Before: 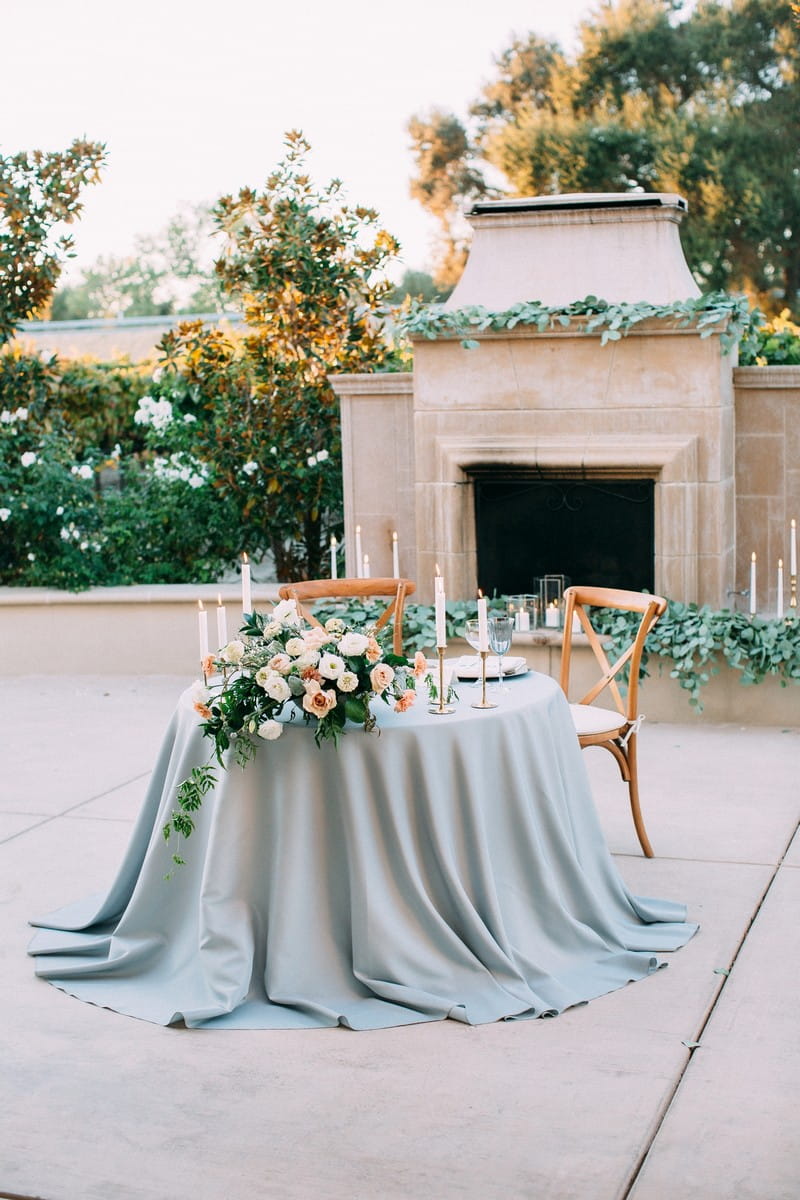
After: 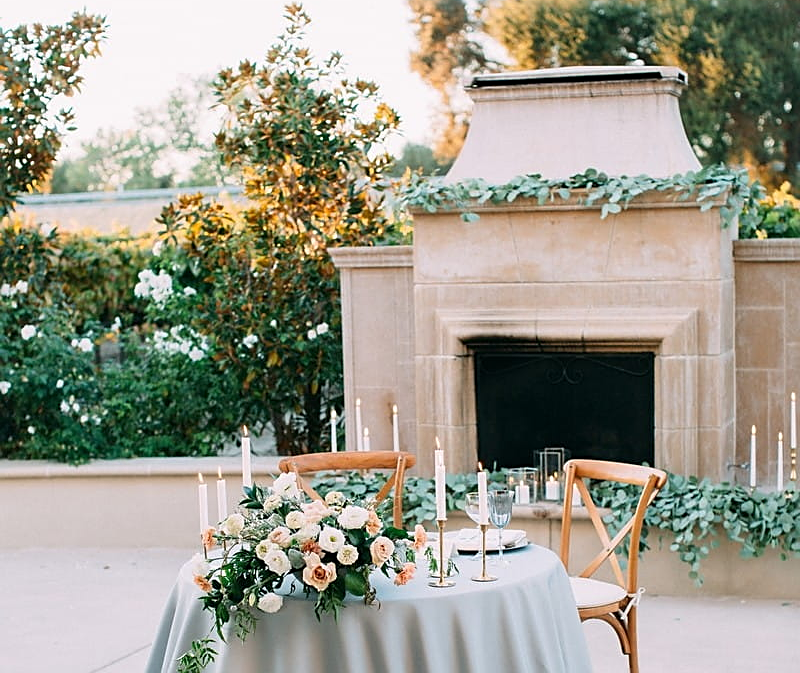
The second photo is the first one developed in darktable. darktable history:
crop and rotate: top 10.605%, bottom 33.274%
sharpen: on, module defaults
